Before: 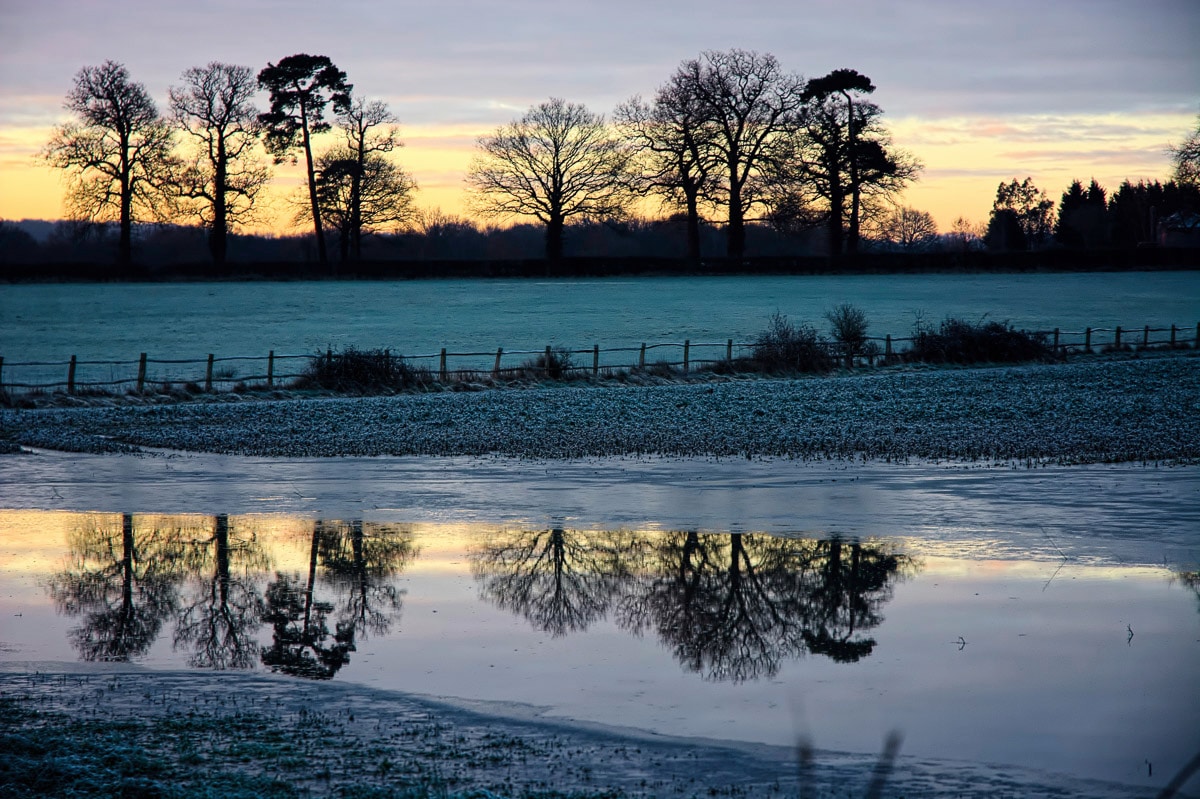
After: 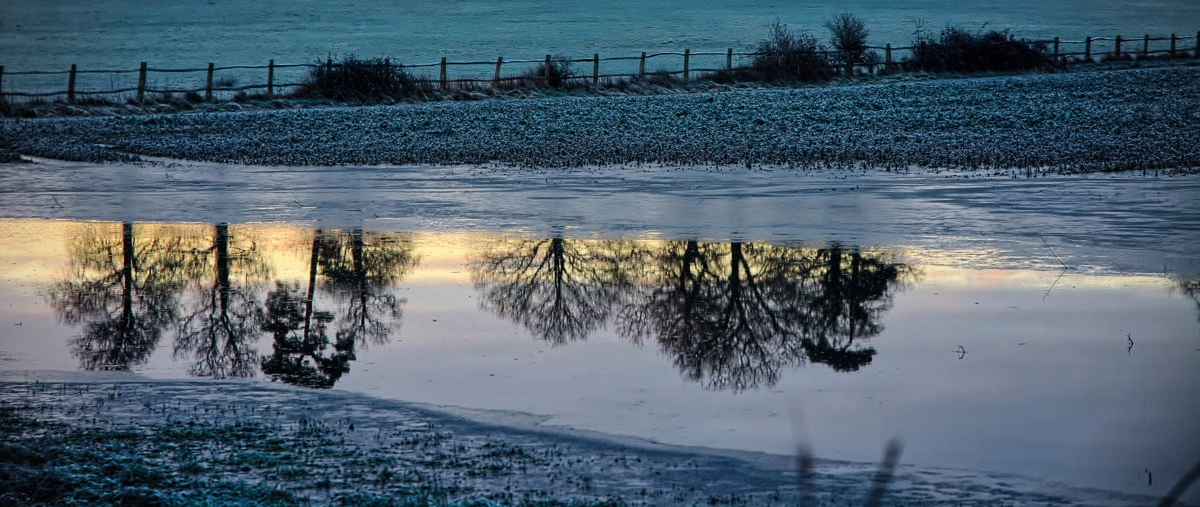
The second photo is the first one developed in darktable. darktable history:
vignetting: on, module defaults
shadows and highlights: soften with gaussian
crop and rotate: top 36.435%
